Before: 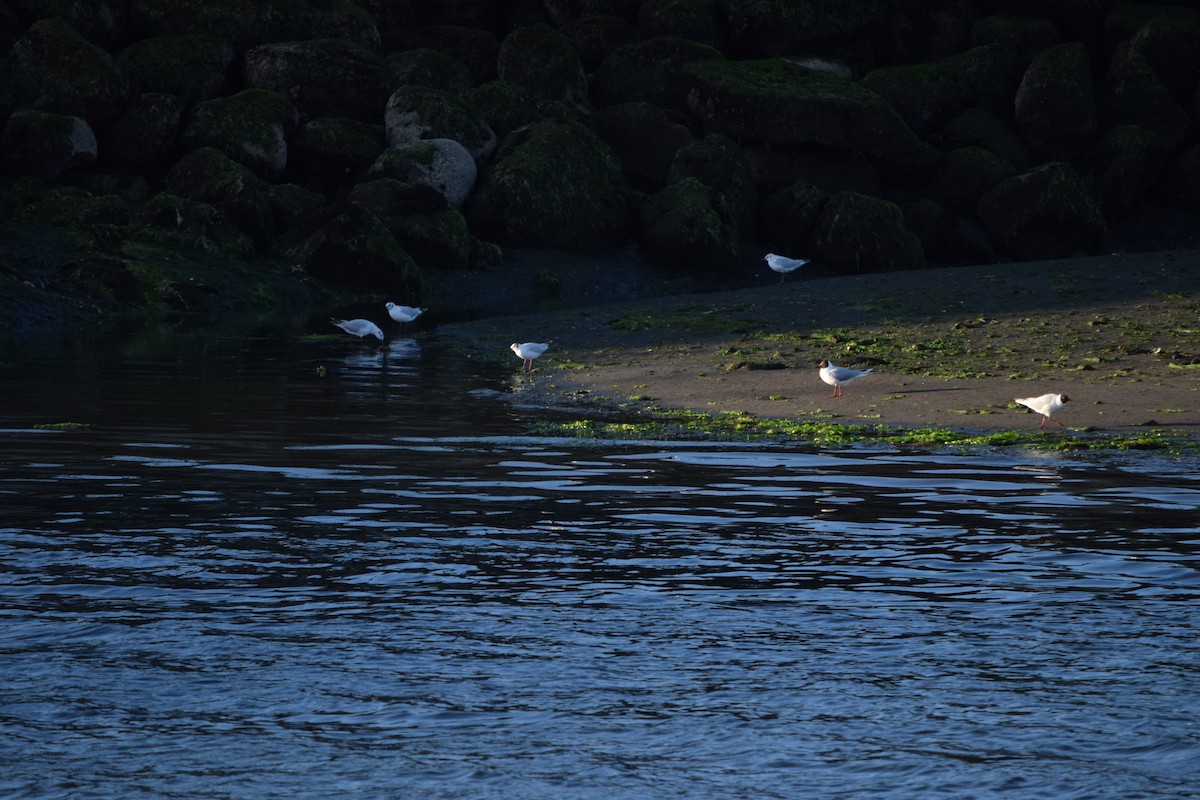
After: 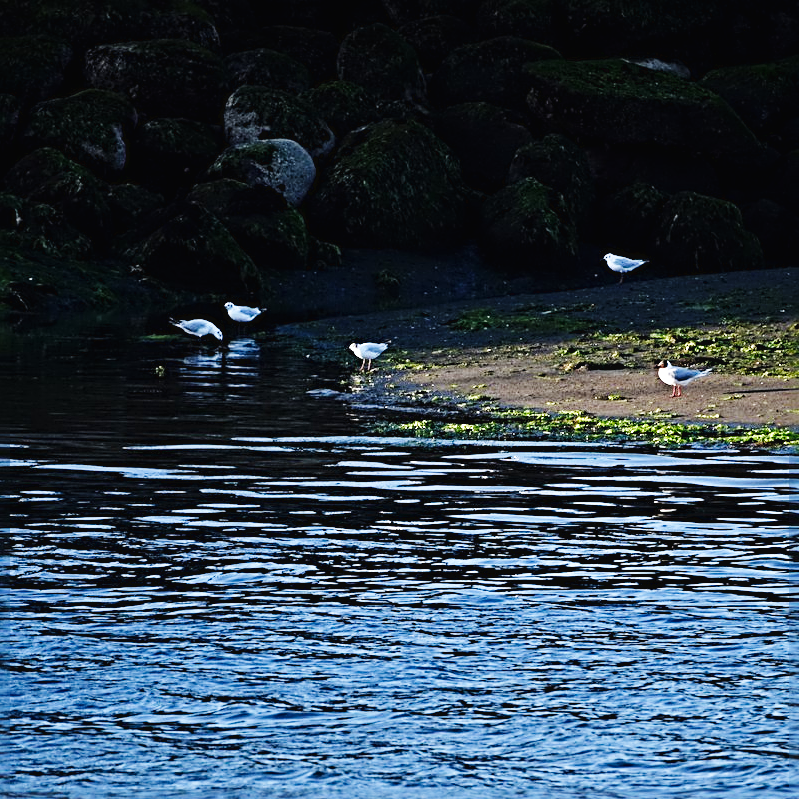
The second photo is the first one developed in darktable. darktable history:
base curve: curves: ch0 [(0, 0.003) (0.001, 0.002) (0.006, 0.004) (0.02, 0.022) (0.048, 0.086) (0.094, 0.234) (0.162, 0.431) (0.258, 0.629) (0.385, 0.8) (0.548, 0.918) (0.751, 0.988) (1, 1)], preserve colors none
sharpen: radius 3.716, amount 0.94
crop and rotate: left 13.425%, right 19.925%
